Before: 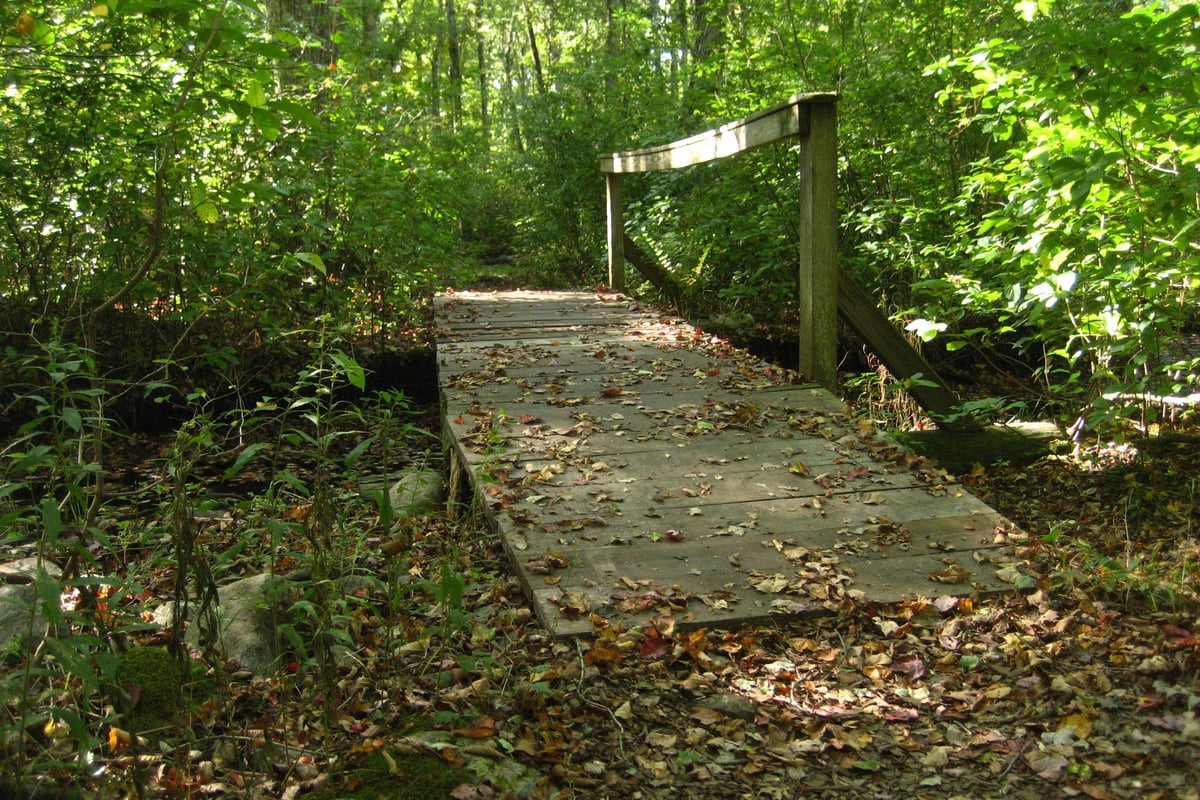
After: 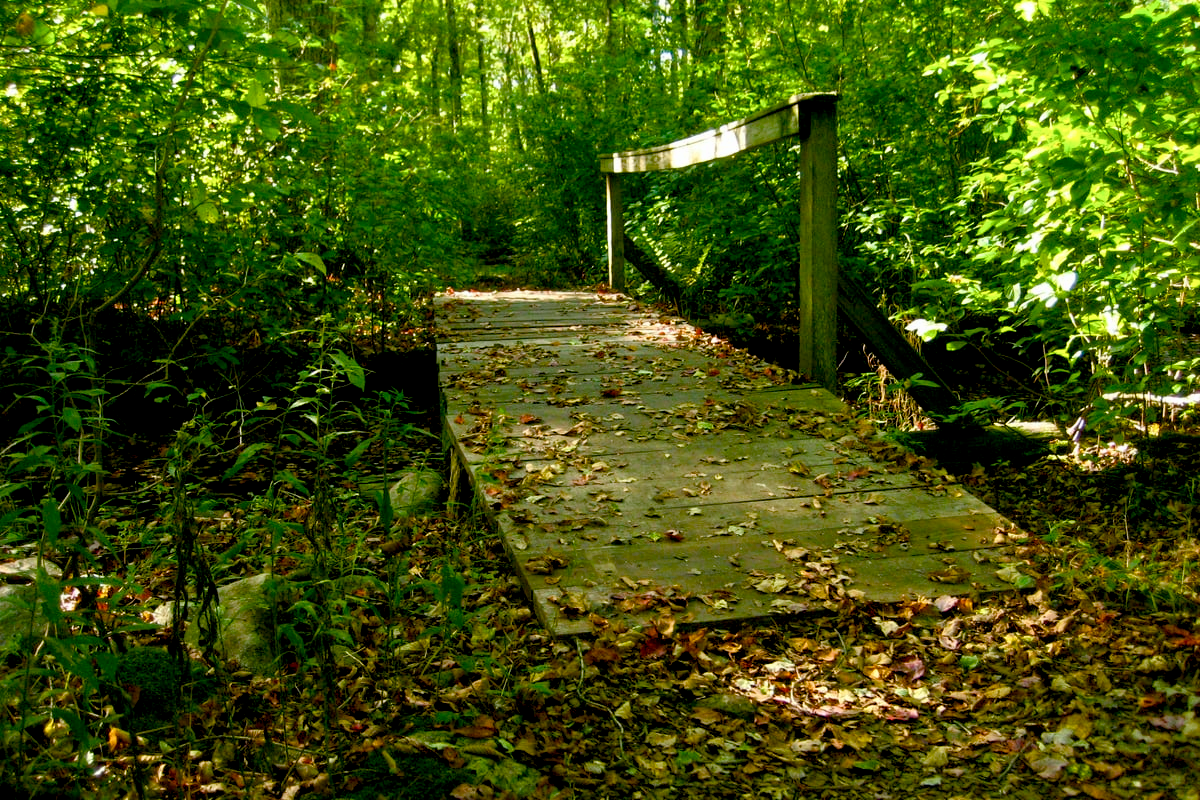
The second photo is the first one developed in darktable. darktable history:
color balance rgb: shadows lift › luminance -7.304%, shadows lift › chroma 2.317%, shadows lift › hue 166.24°, global offset › luminance -1.432%, linear chroma grading › global chroma 49.711%, perceptual saturation grading › global saturation 24.972%, perceptual saturation grading › highlights -50.57%, perceptual saturation grading › shadows 31.224%, global vibrance 20%
